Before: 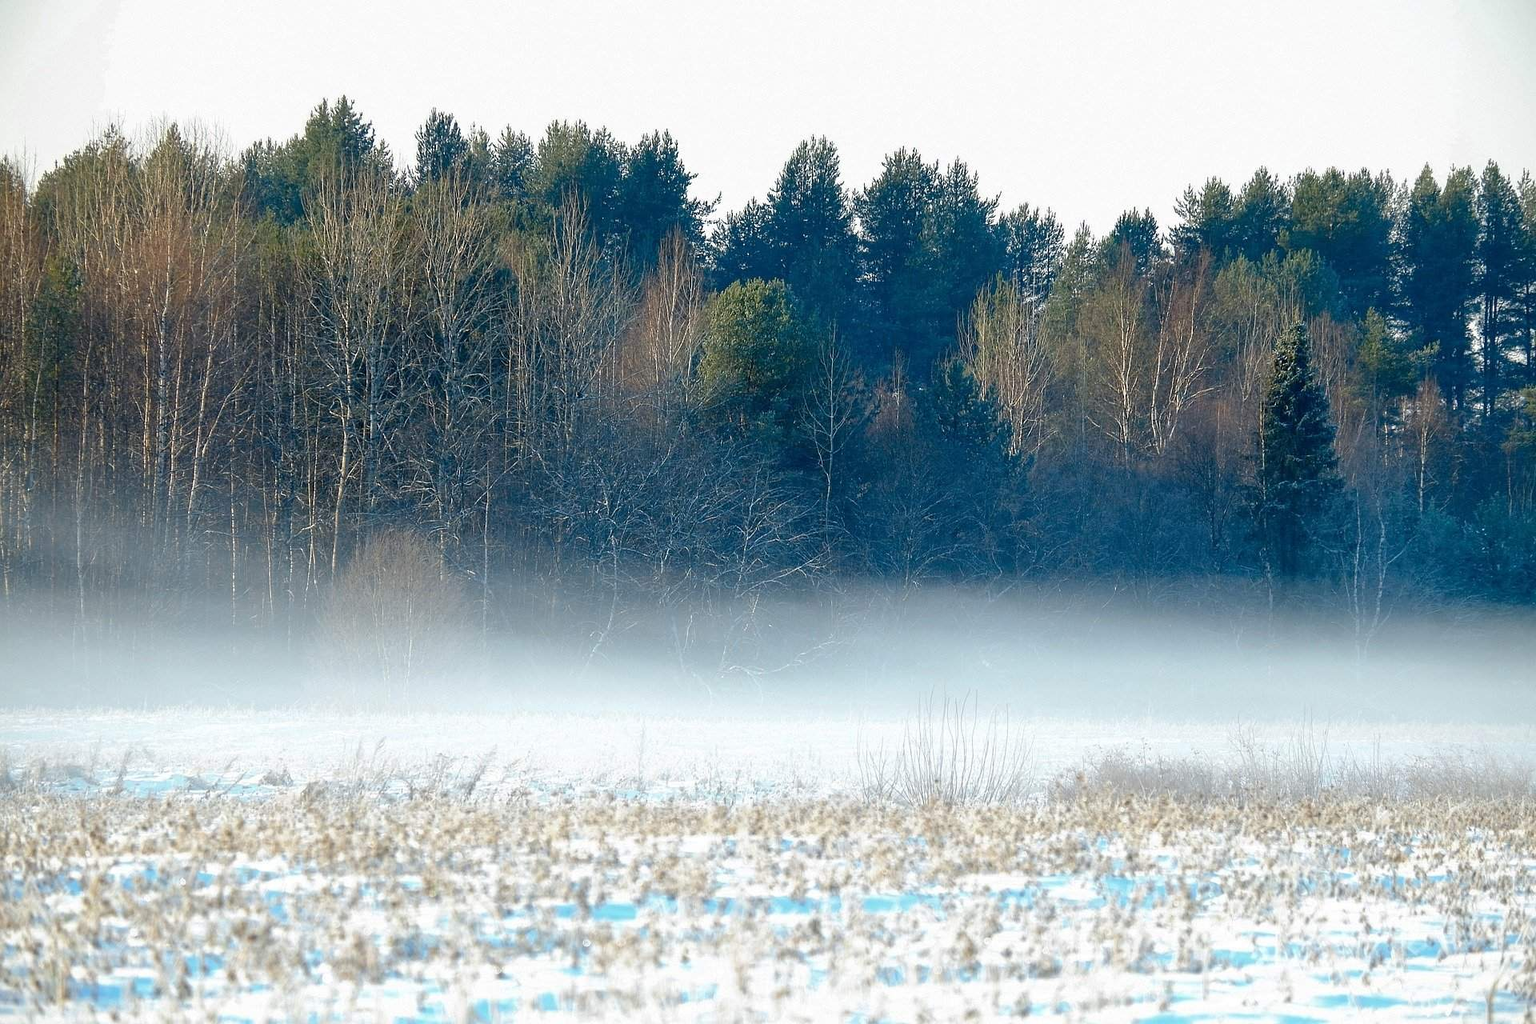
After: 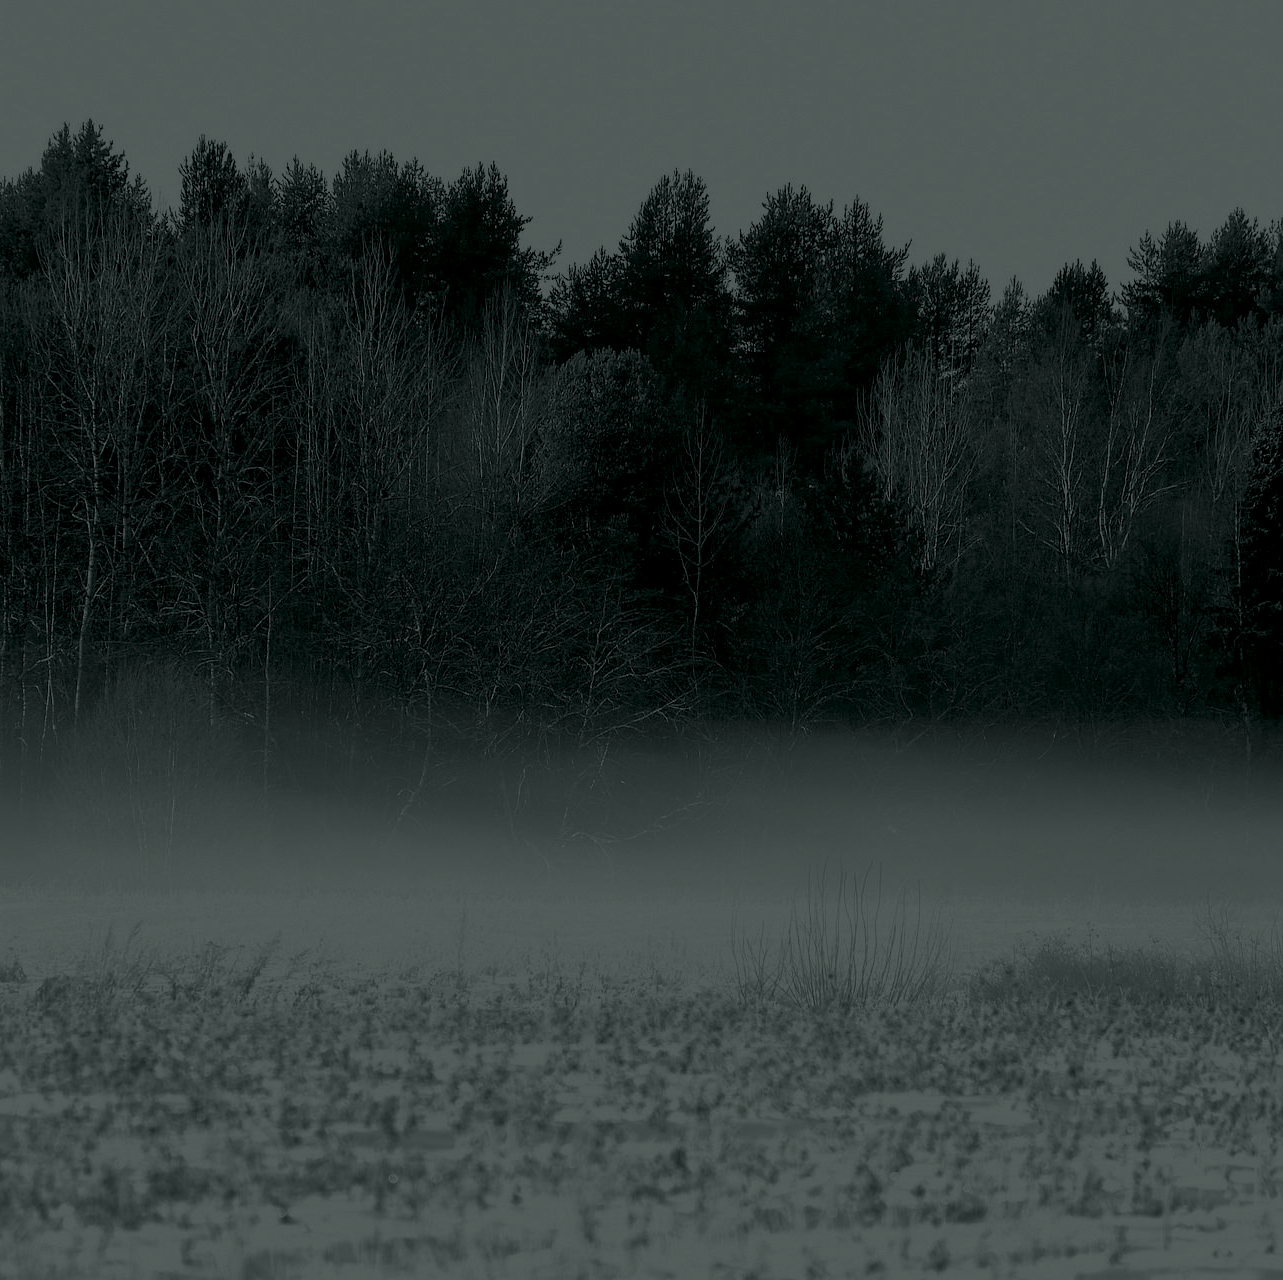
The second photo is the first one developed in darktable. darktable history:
colorize: hue 90°, saturation 19%, lightness 1.59%, version 1
crop and rotate: left 17.732%, right 15.423%
color balance rgb: perceptual saturation grading › global saturation 35%, perceptual saturation grading › highlights -30%, perceptual saturation grading › shadows 35%, perceptual brilliance grading › global brilliance 3%, perceptual brilliance grading › highlights -3%, perceptual brilliance grading › shadows 3%
